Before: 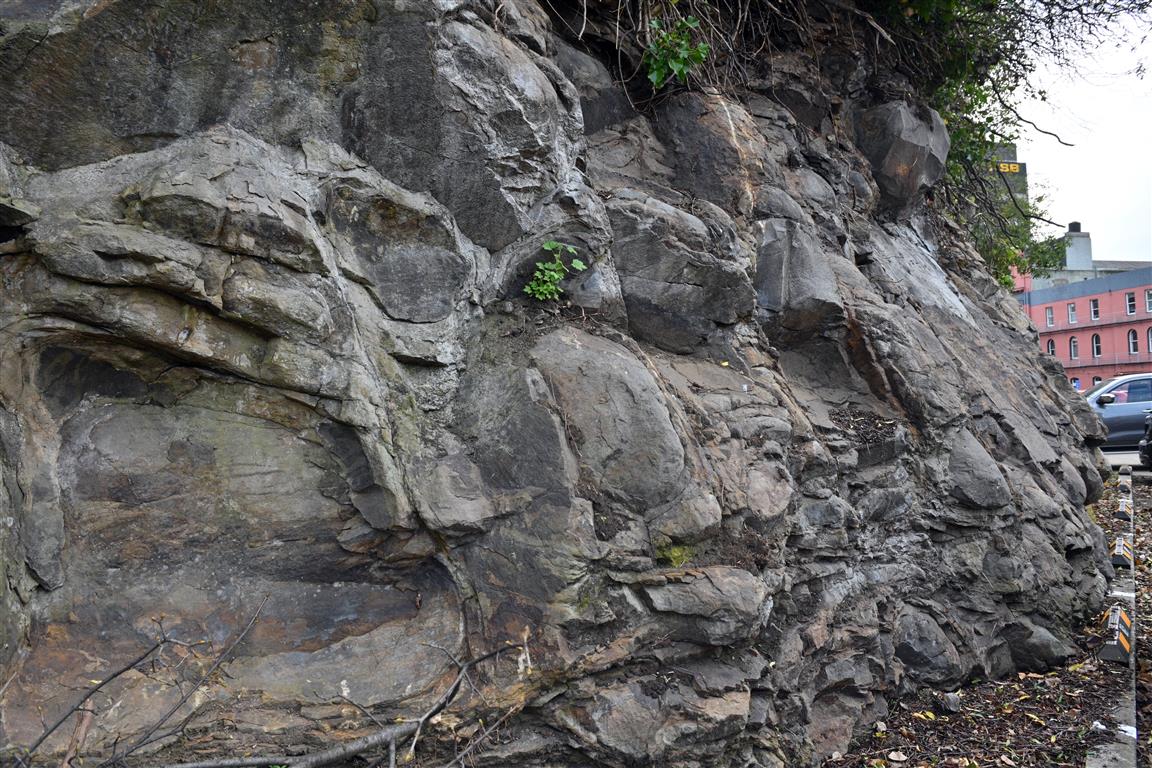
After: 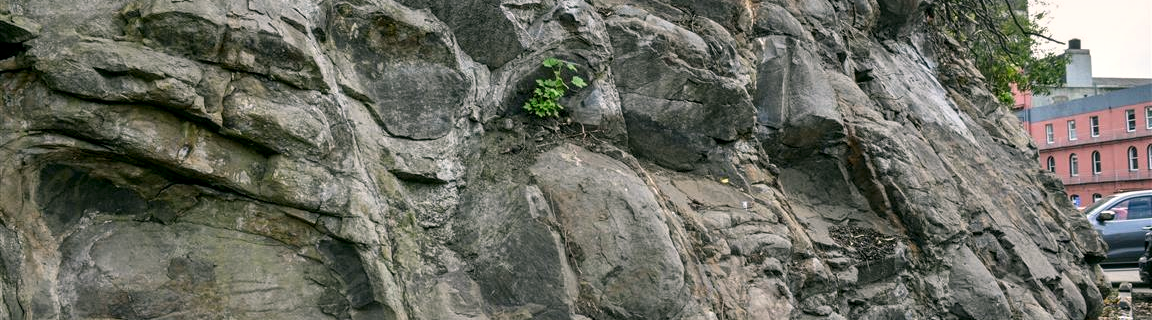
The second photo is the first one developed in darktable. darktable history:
color correction: highlights a* 4.09, highlights b* 4.91, shadows a* -7.8, shadows b* 5.06
crop and rotate: top 23.91%, bottom 34.302%
local contrast: on, module defaults
